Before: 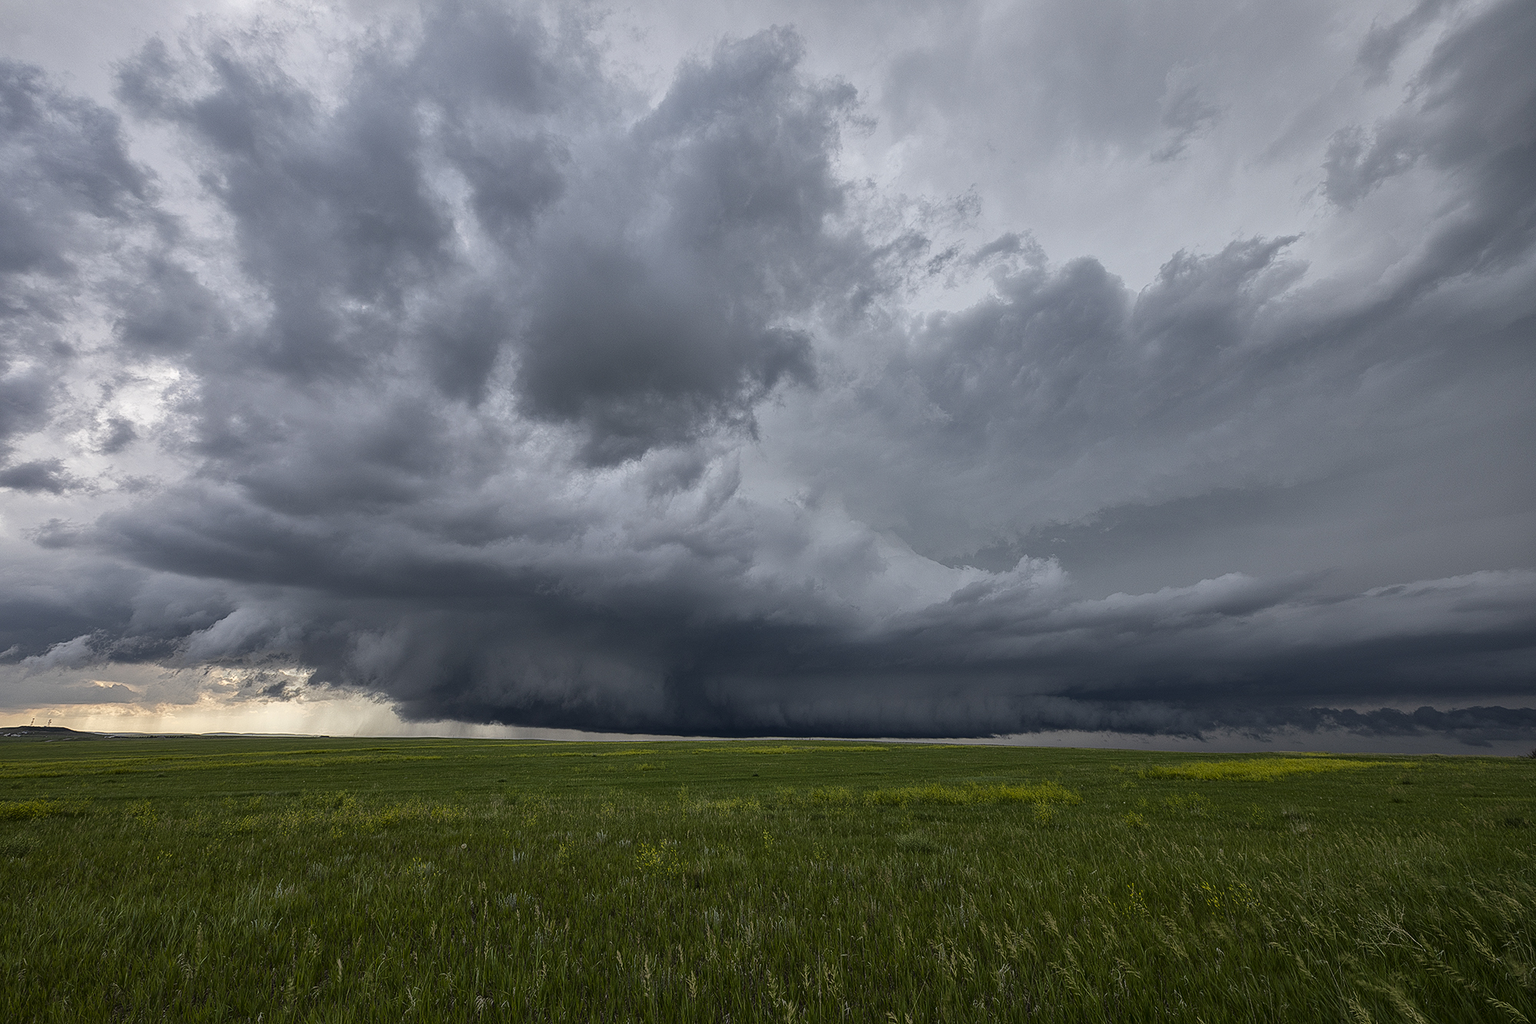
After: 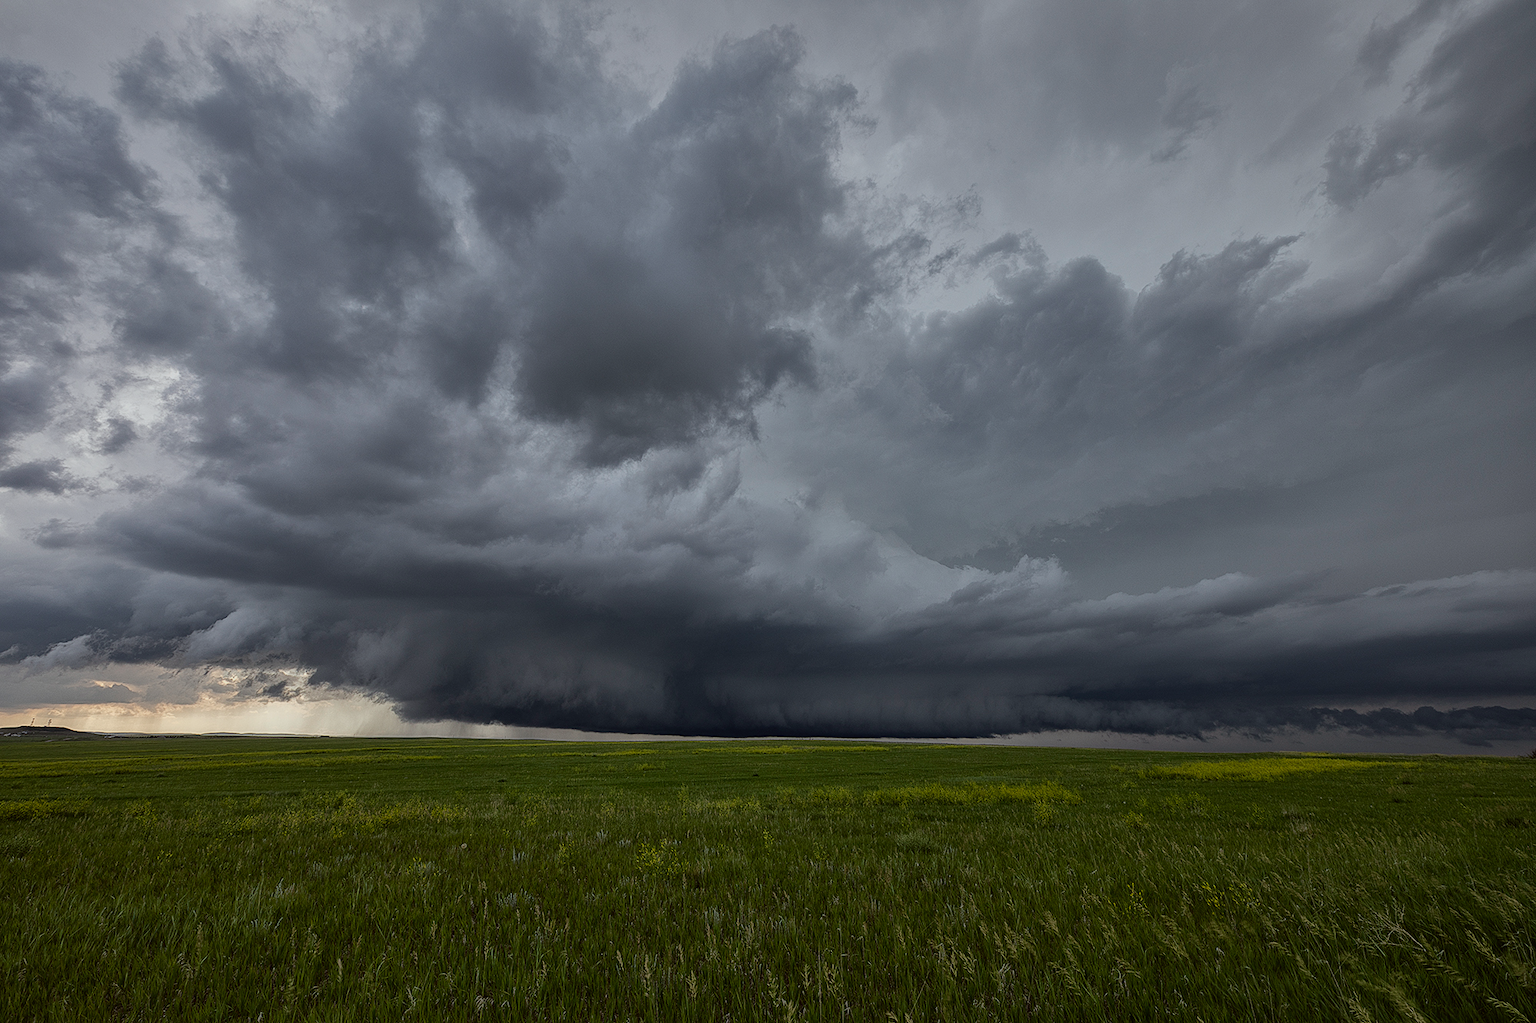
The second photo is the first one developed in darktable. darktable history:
exposure: exposure -0.151 EV, compensate highlight preservation false
graduated density: on, module defaults
color correction: highlights a* -2.73, highlights b* -2.09, shadows a* 2.41, shadows b* 2.73
white balance: emerald 1
